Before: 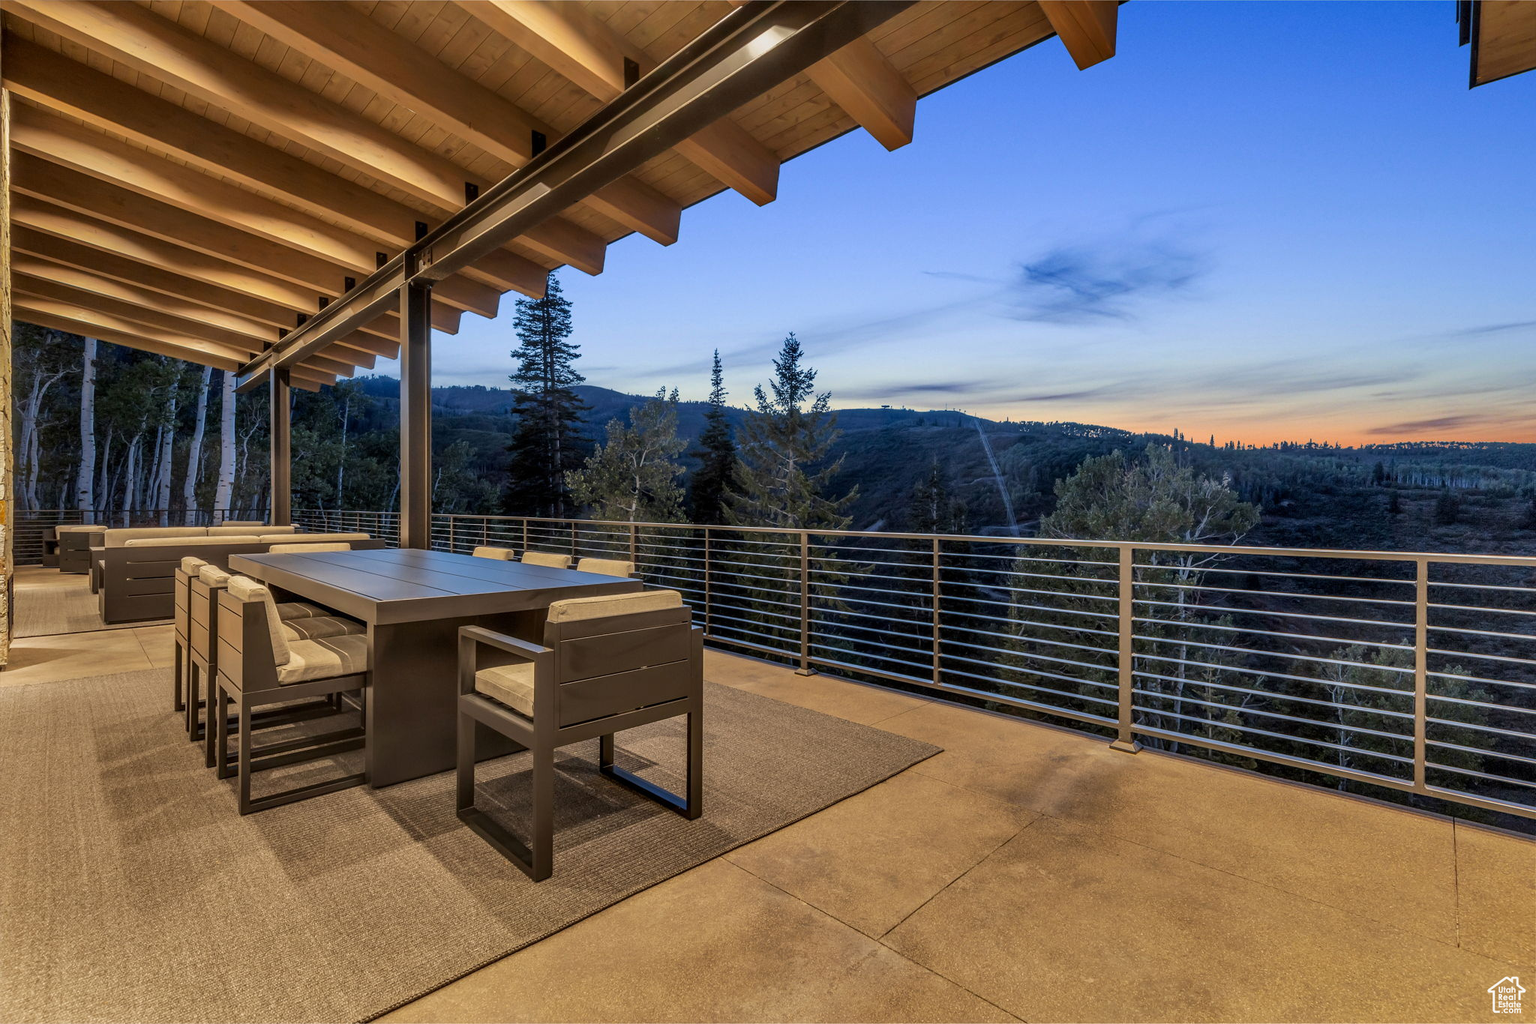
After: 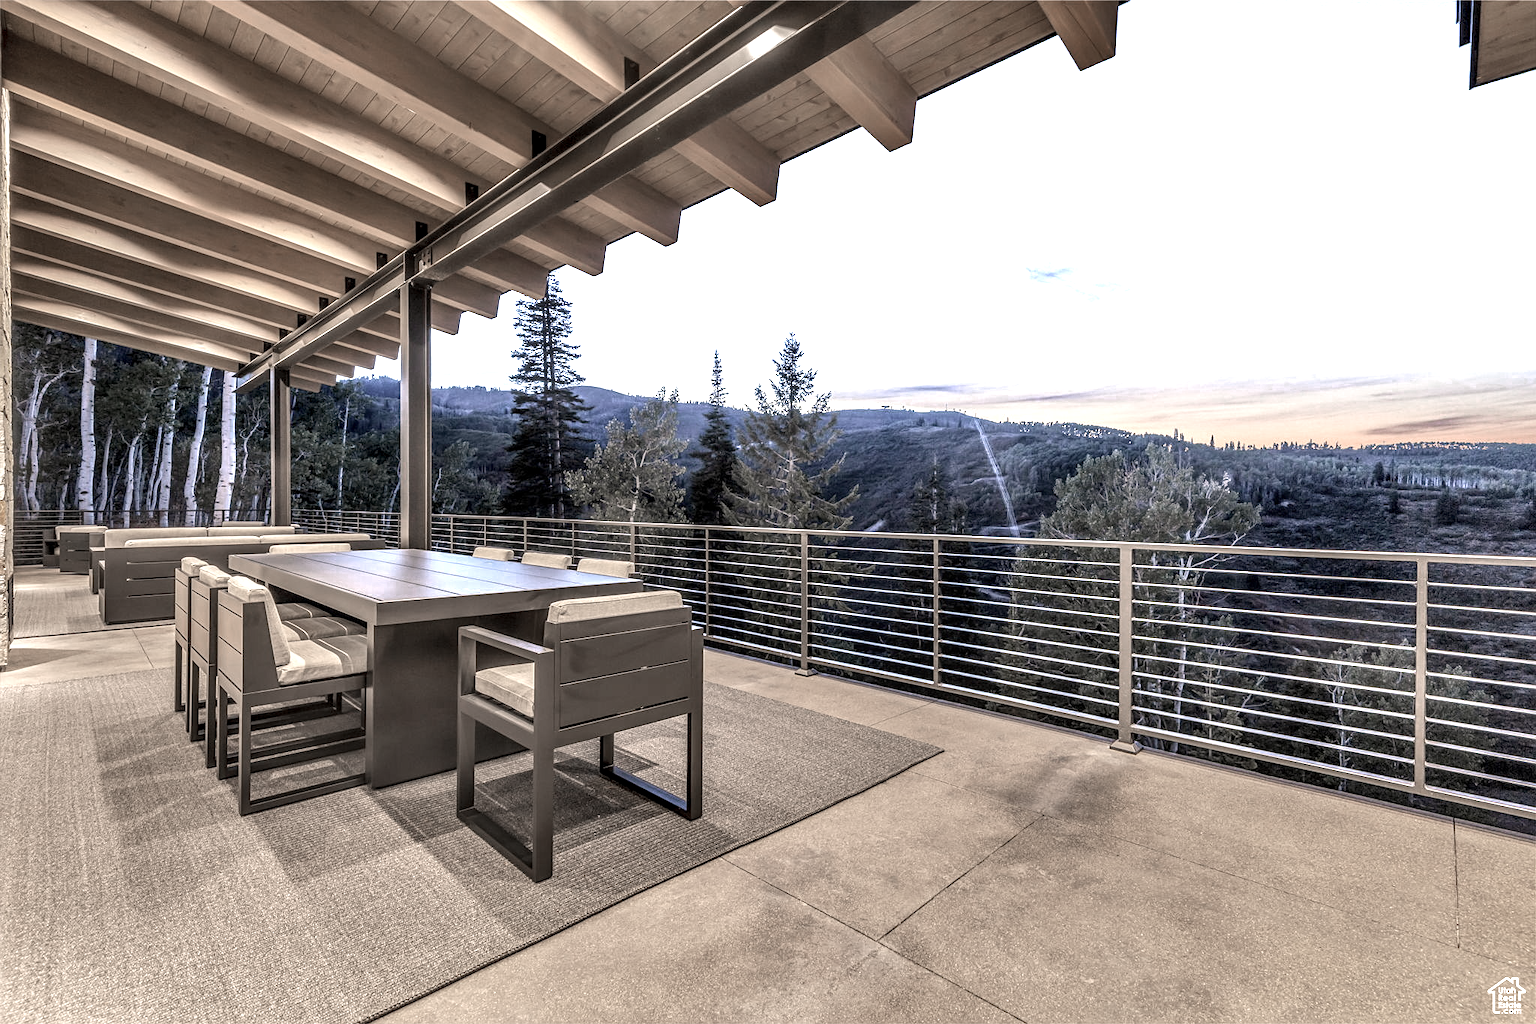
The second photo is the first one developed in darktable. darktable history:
color correction: highlights a* 7.92, highlights b* 3.97
local contrast: on, module defaults
exposure: exposure 0.992 EV, compensate highlight preservation false
color calibration: illuminant same as pipeline (D50), adaptation XYZ, x 0.346, y 0.358, temperature 5008.77 K
color zones: curves: ch0 [(0, 0.613) (0.01, 0.613) (0.245, 0.448) (0.498, 0.529) (0.642, 0.665) (0.879, 0.777) (0.99, 0.613)]; ch1 [(0, 0.272) (0.219, 0.127) (0.724, 0.346)]
sharpen: amount 0.212
